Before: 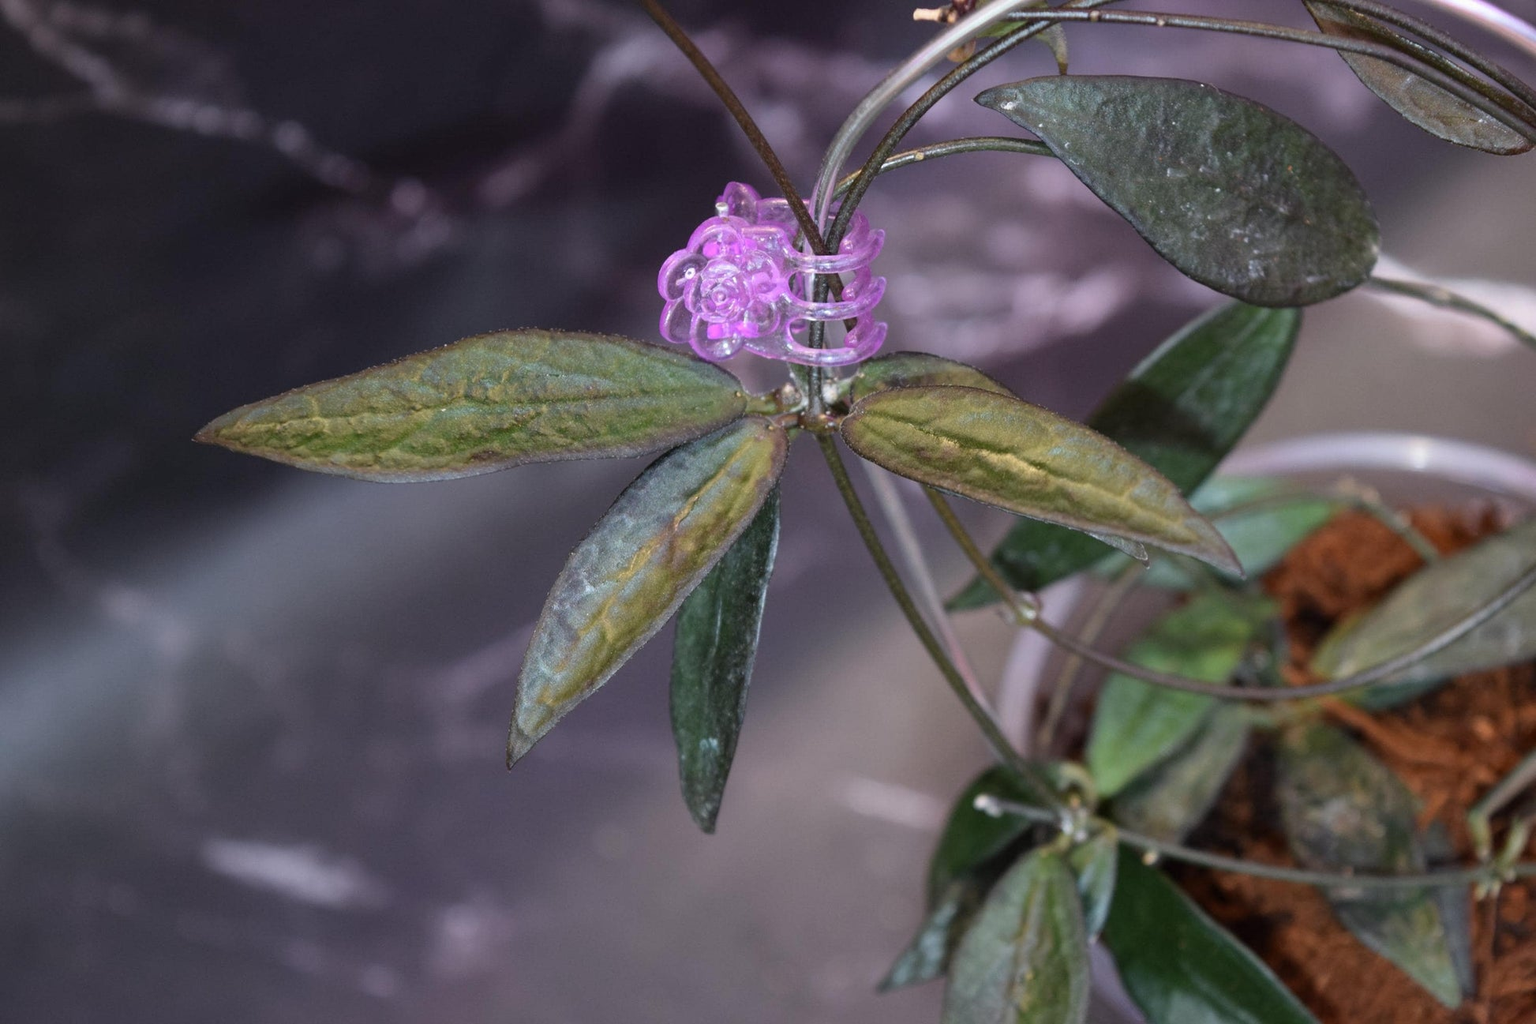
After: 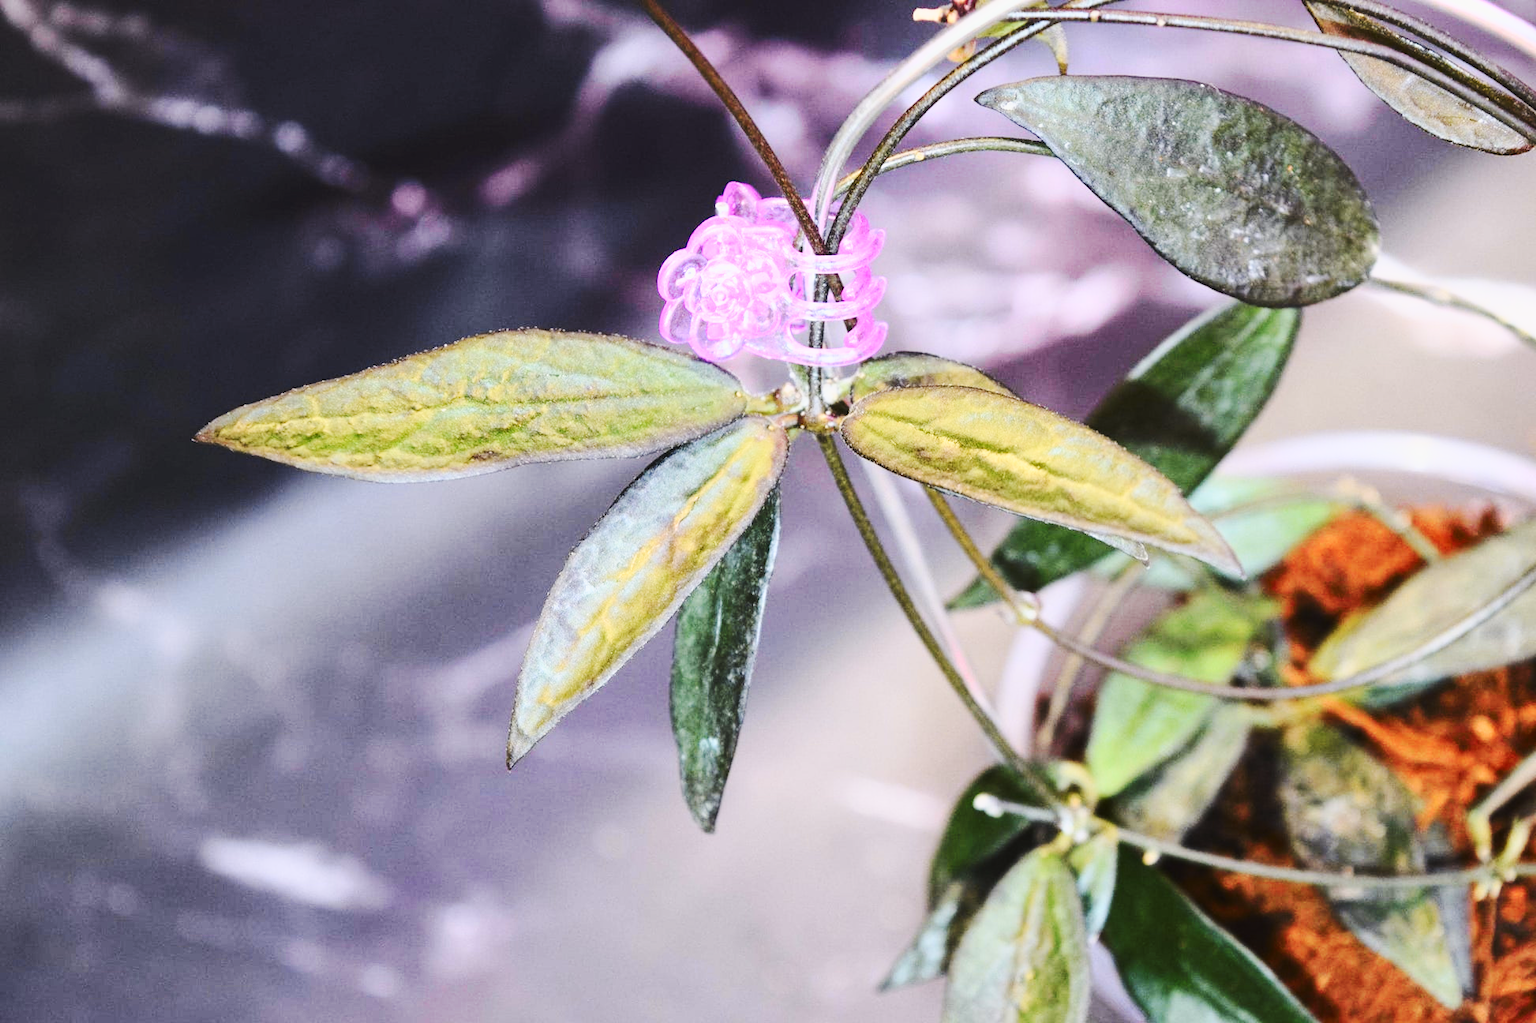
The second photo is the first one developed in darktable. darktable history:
tone equalizer: on, module defaults
tone curve: curves: ch0 [(0, 0.029) (0.071, 0.087) (0.223, 0.265) (0.447, 0.605) (0.654, 0.823) (0.861, 0.943) (1, 0.981)]; ch1 [(0, 0) (0.353, 0.344) (0.447, 0.449) (0.502, 0.501) (0.547, 0.54) (0.57, 0.582) (0.608, 0.608) (0.618, 0.631) (0.657, 0.699) (1, 1)]; ch2 [(0, 0) (0.34, 0.314) (0.456, 0.456) (0.5, 0.503) (0.528, 0.54) (0.557, 0.577) (0.589, 0.626) (1, 1)], color space Lab, independent channels, preserve colors none
base curve: curves: ch0 [(0, 0) (0.032, 0.037) (0.105, 0.228) (0.435, 0.76) (0.856, 0.983) (1, 1)], preserve colors none
